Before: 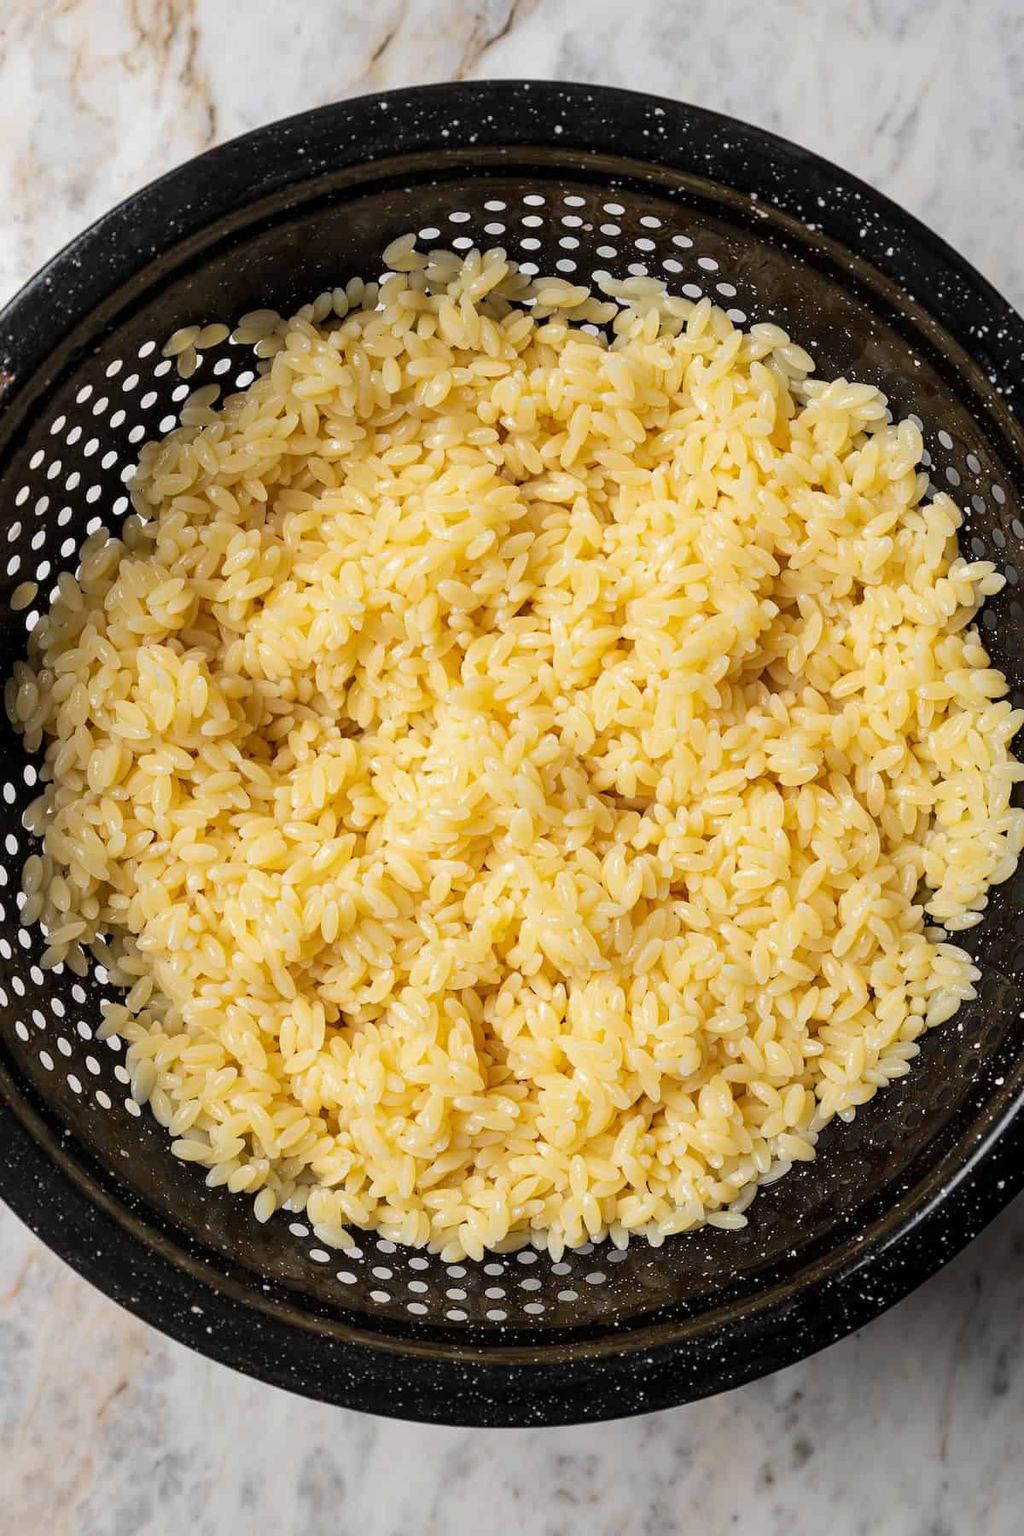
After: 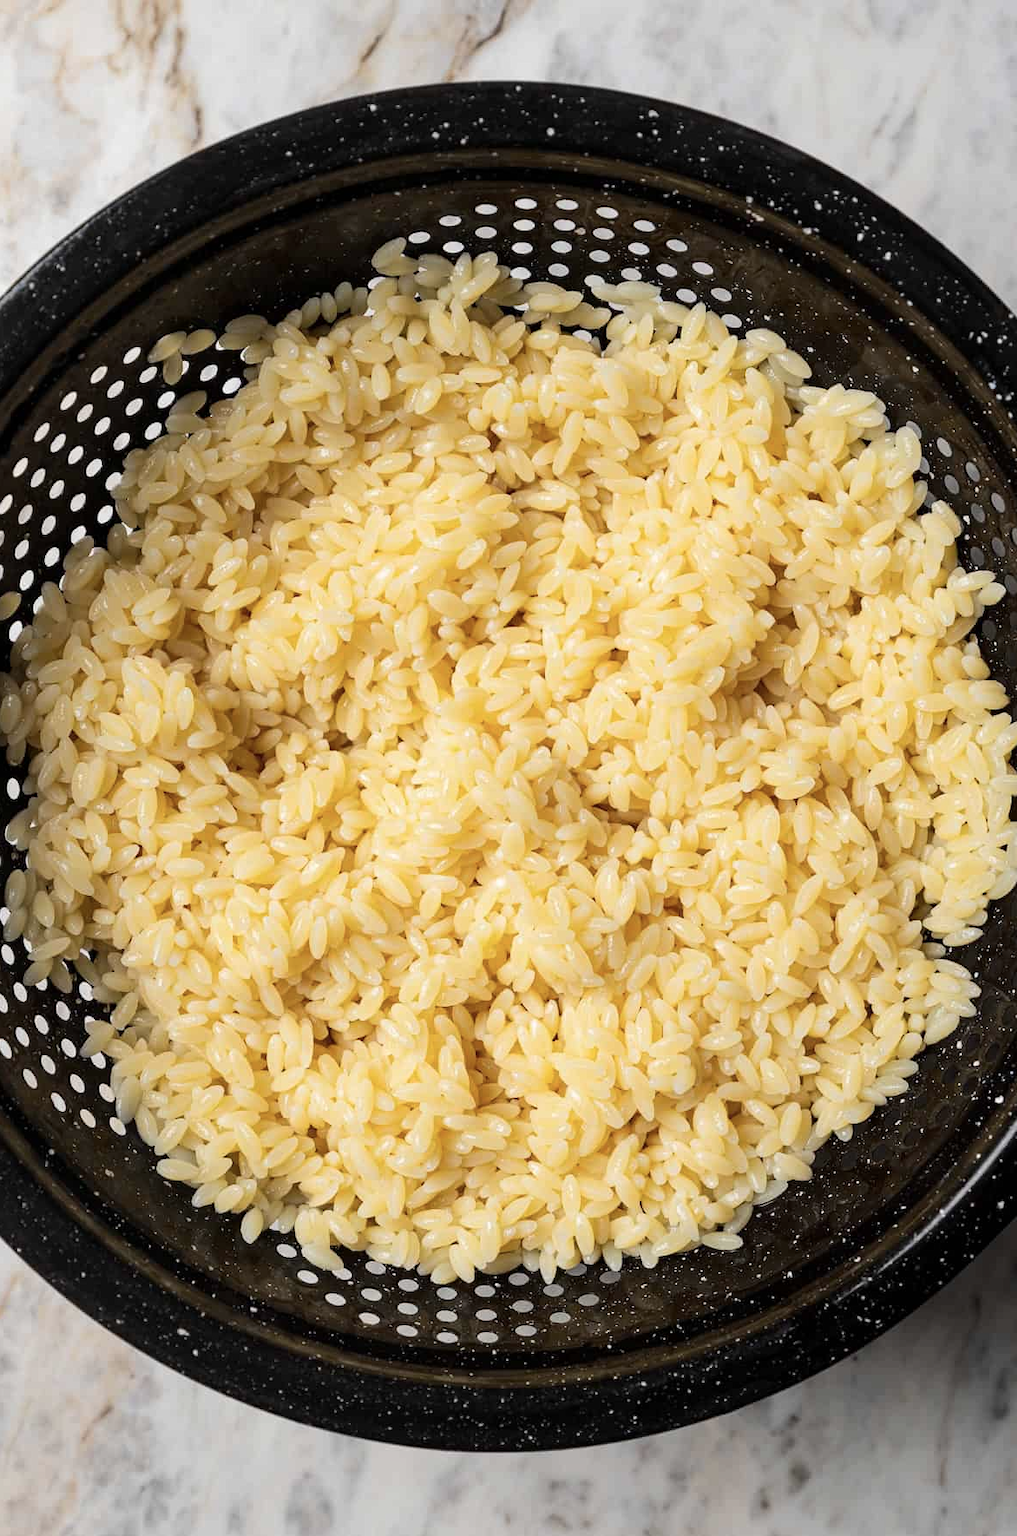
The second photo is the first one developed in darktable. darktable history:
tone equalizer: mask exposure compensation -0.503 EV
contrast brightness saturation: contrast 0.106, saturation -0.153
levels: black 0.102%
crop and rotate: left 1.715%, right 0.56%, bottom 1.648%
